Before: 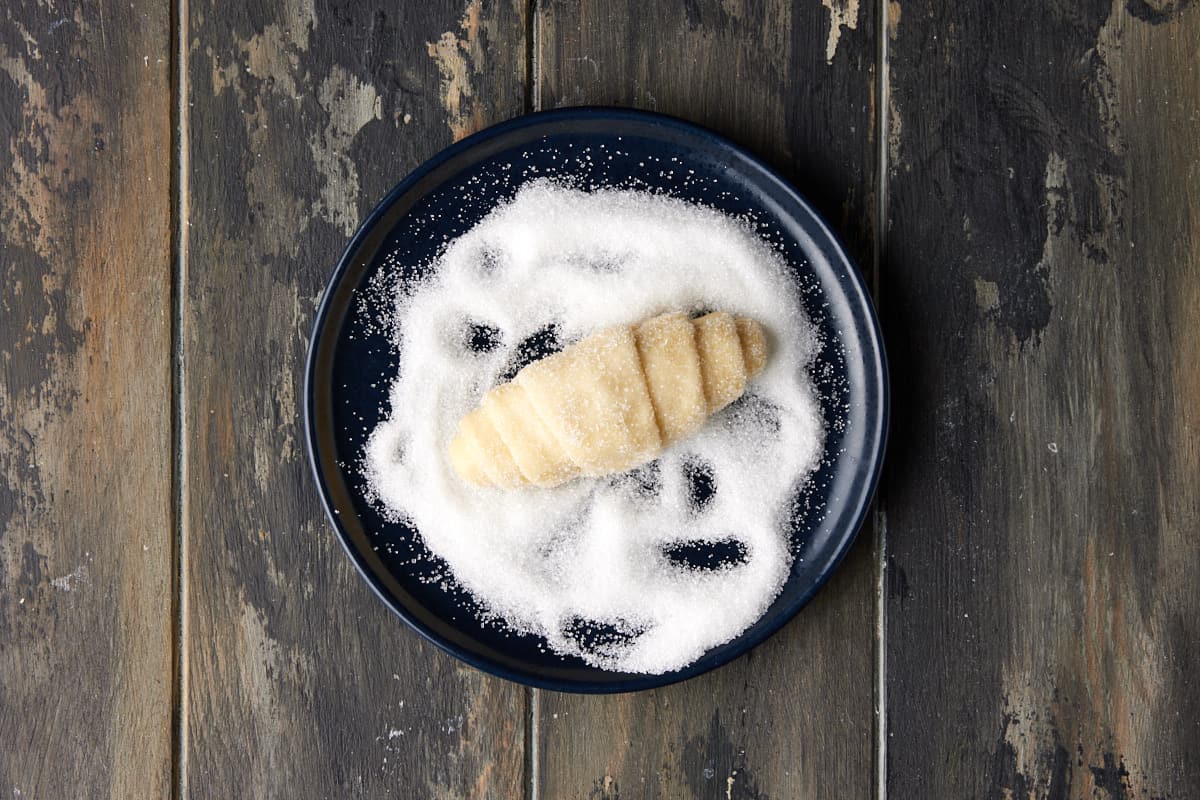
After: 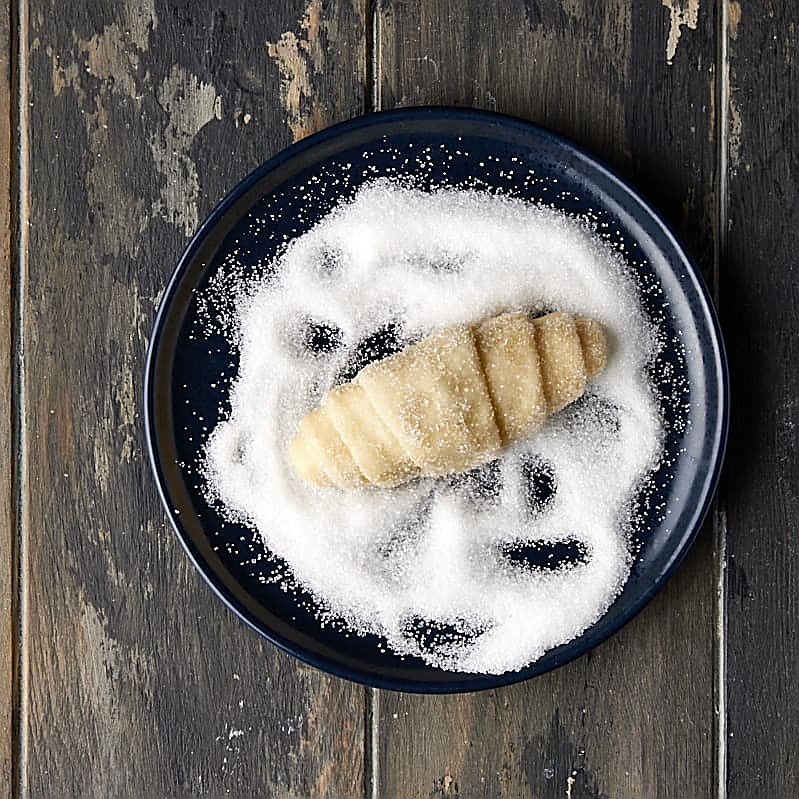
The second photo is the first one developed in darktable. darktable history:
sharpen: radius 1.4, amount 1.25, threshold 0.7
crop and rotate: left 13.342%, right 19.991%
shadows and highlights: shadows 20.91, highlights -82.73, soften with gaussian
